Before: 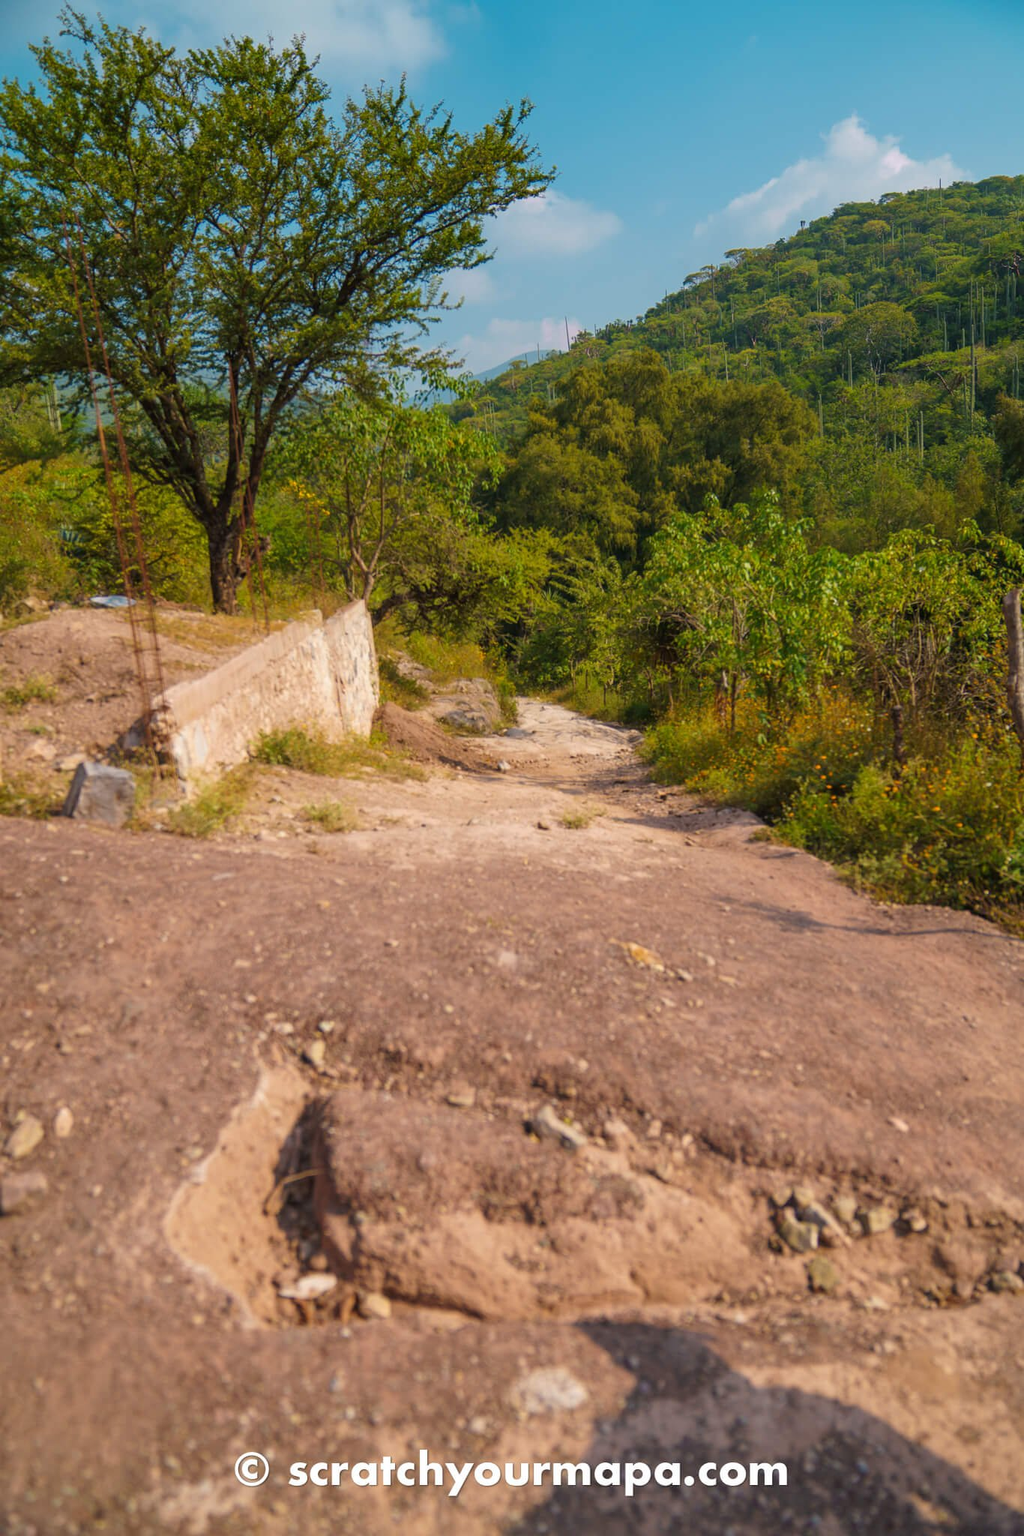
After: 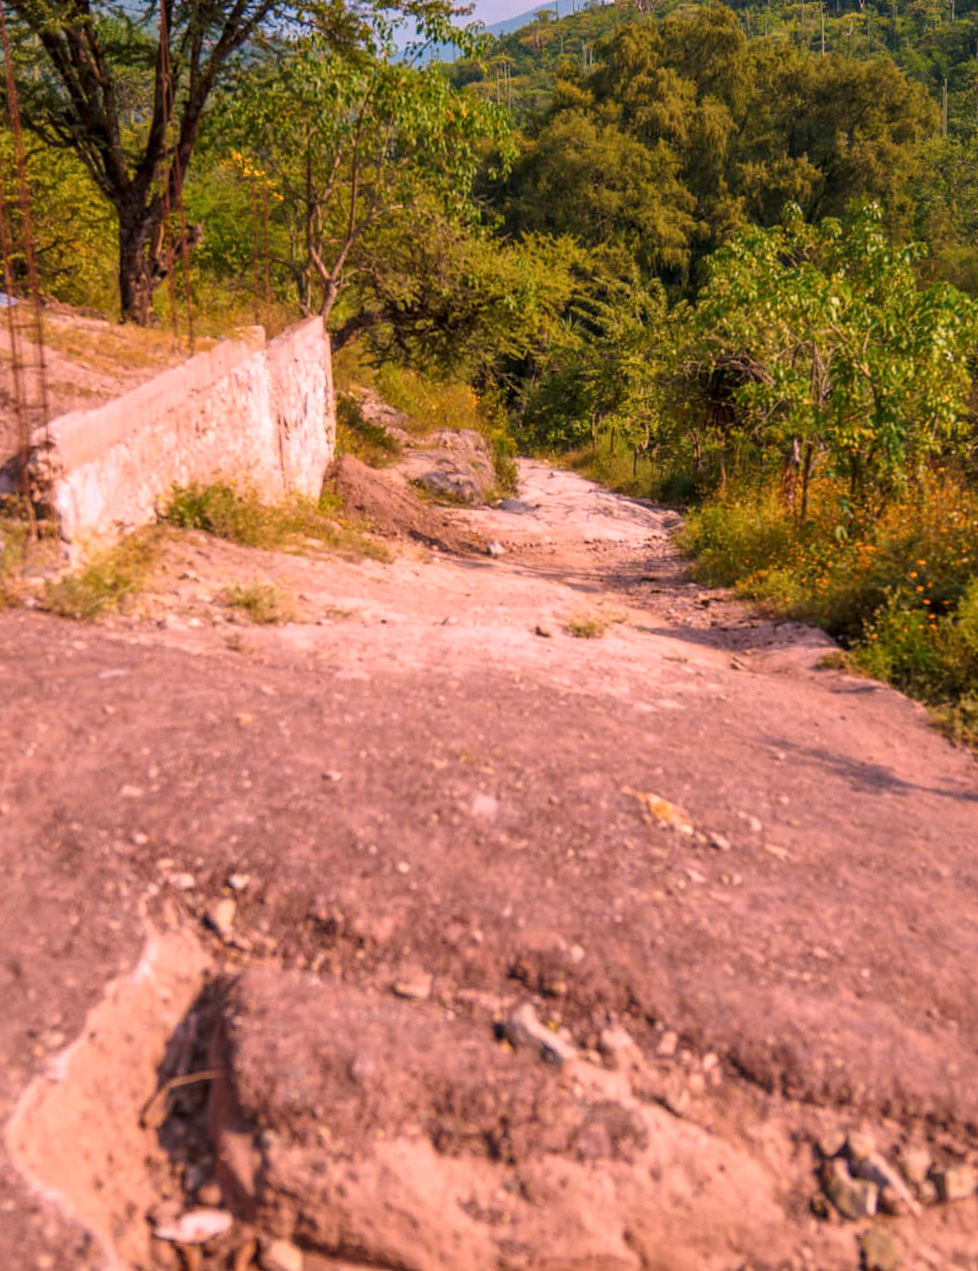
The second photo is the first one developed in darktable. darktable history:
local contrast: on, module defaults
white balance: red 1.188, blue 1.11
crop and rotate: angle -3.37°, left 9.79%, top 20.73%, right 12.42%, bottom 11.82%
